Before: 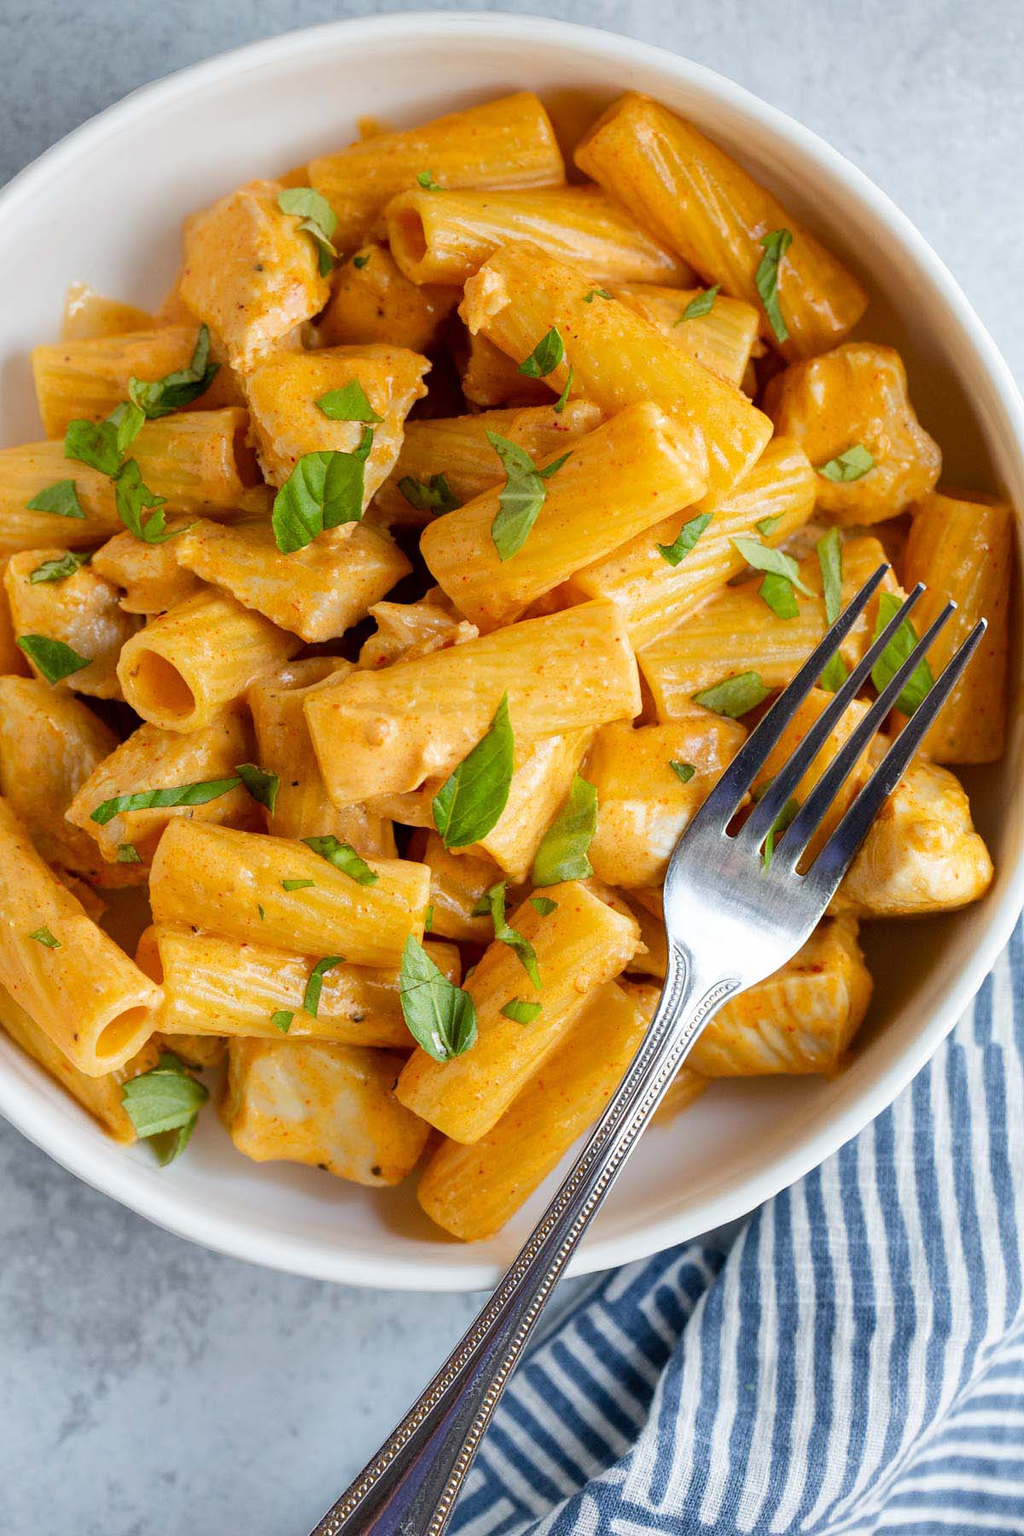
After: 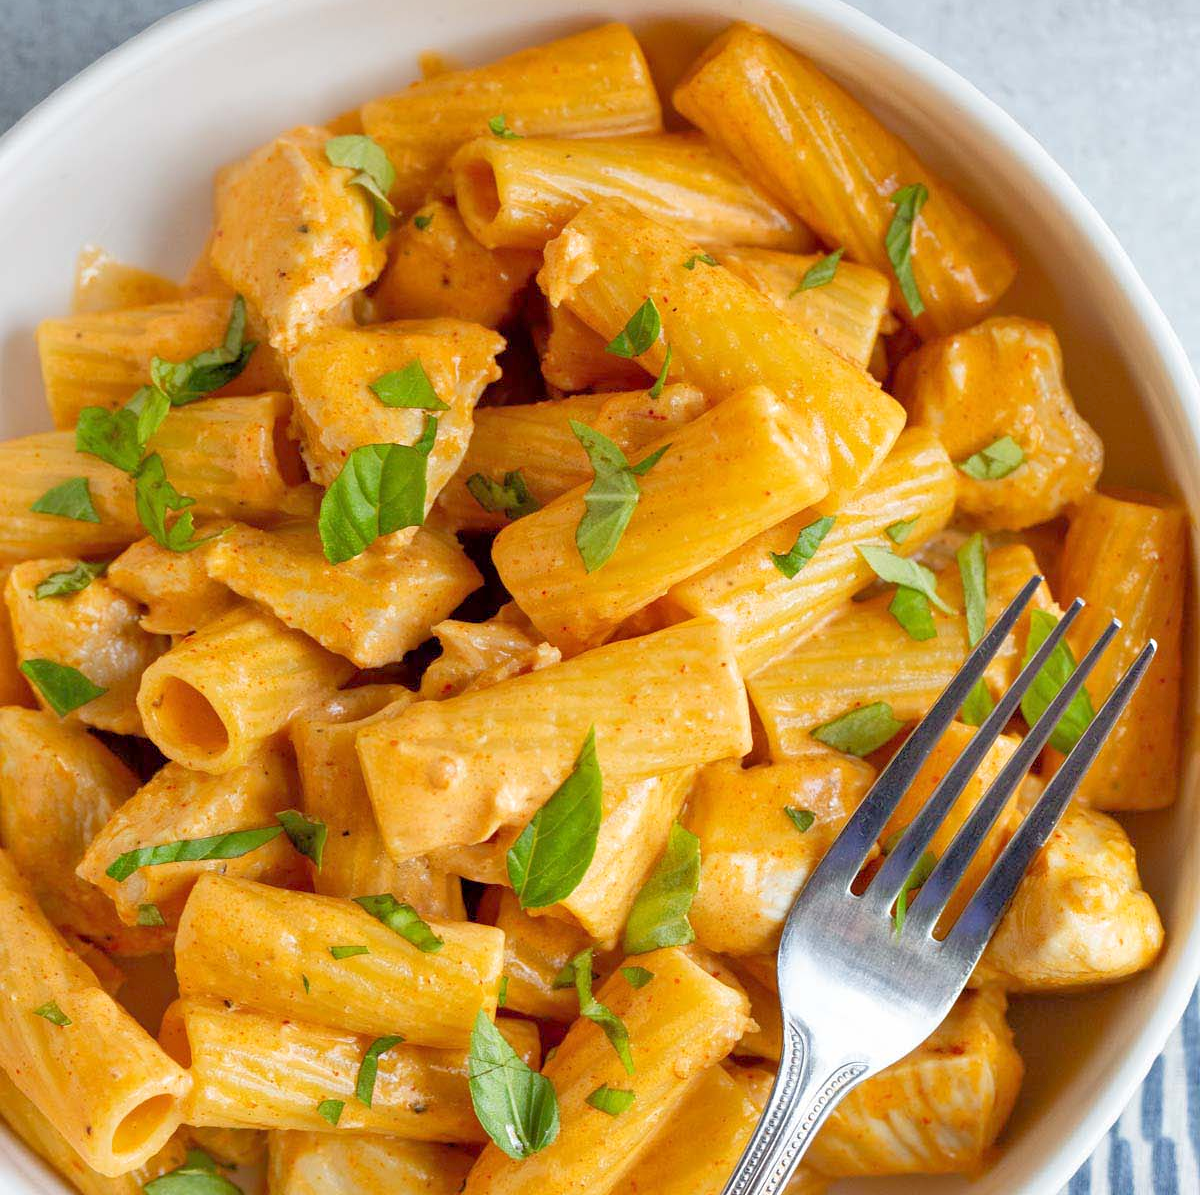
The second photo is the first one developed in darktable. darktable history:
crop and rotate: top 4.757%, bottom 28.804%
tone equalizer: -7 EV 0.154 EV, -6 EV 0.606 EV, -5 EV 1.11 EV, -4 EV 1.34 EV, -3 EV 1.17 EV, -2 EV 0.6 EV, -1 EV 0.147 EV
